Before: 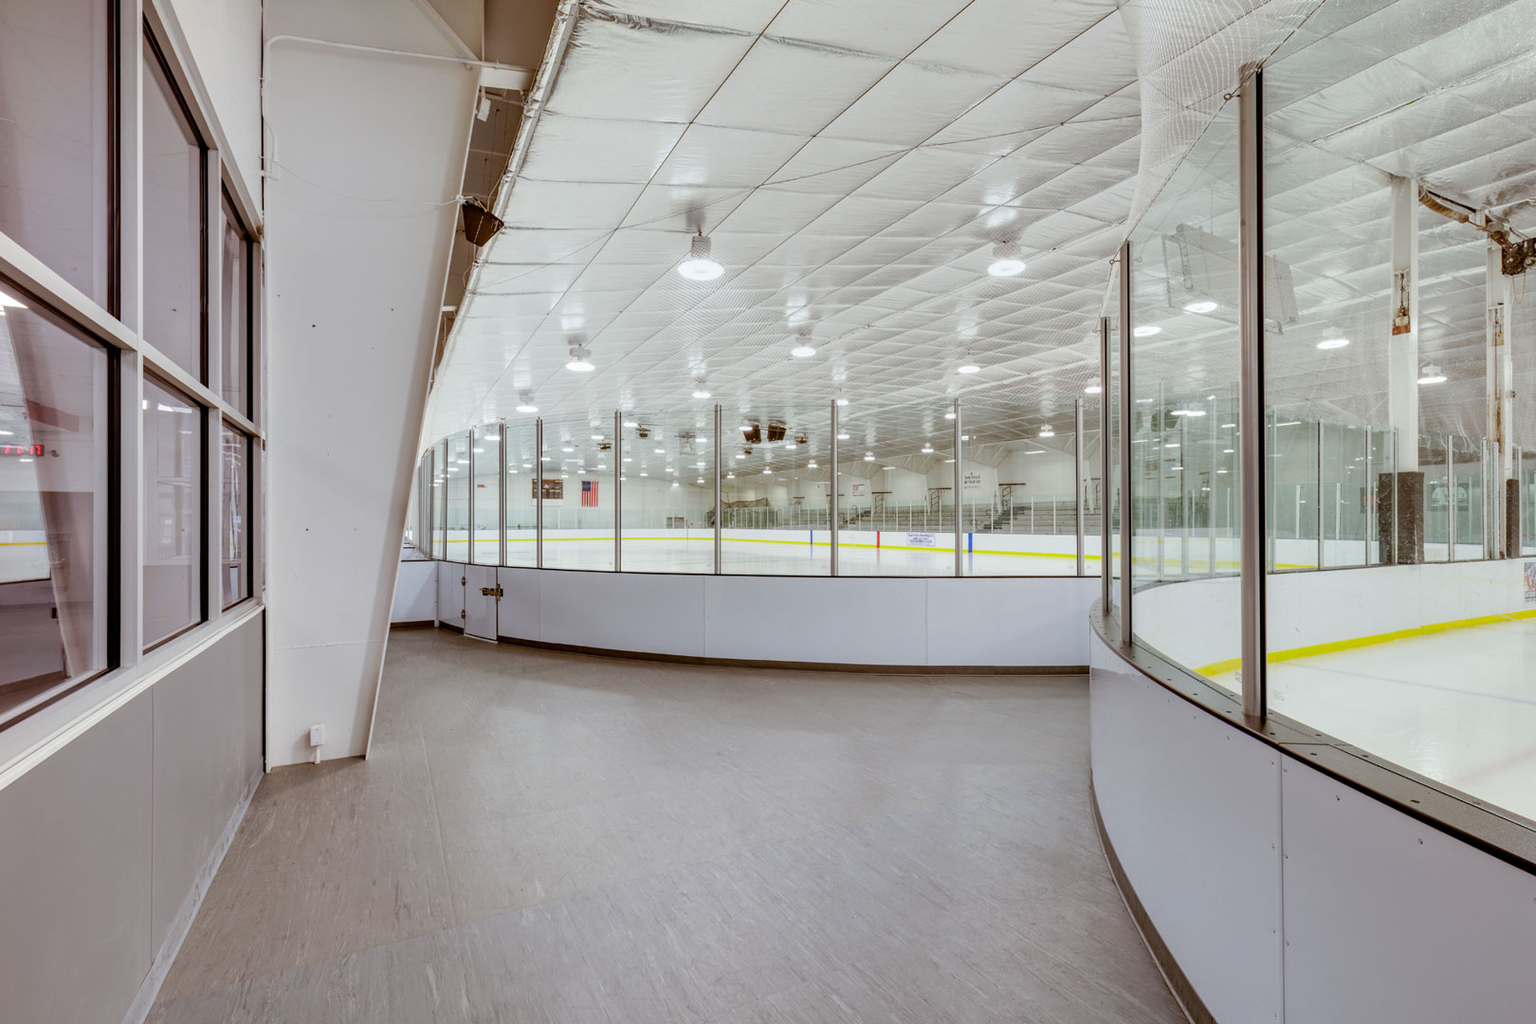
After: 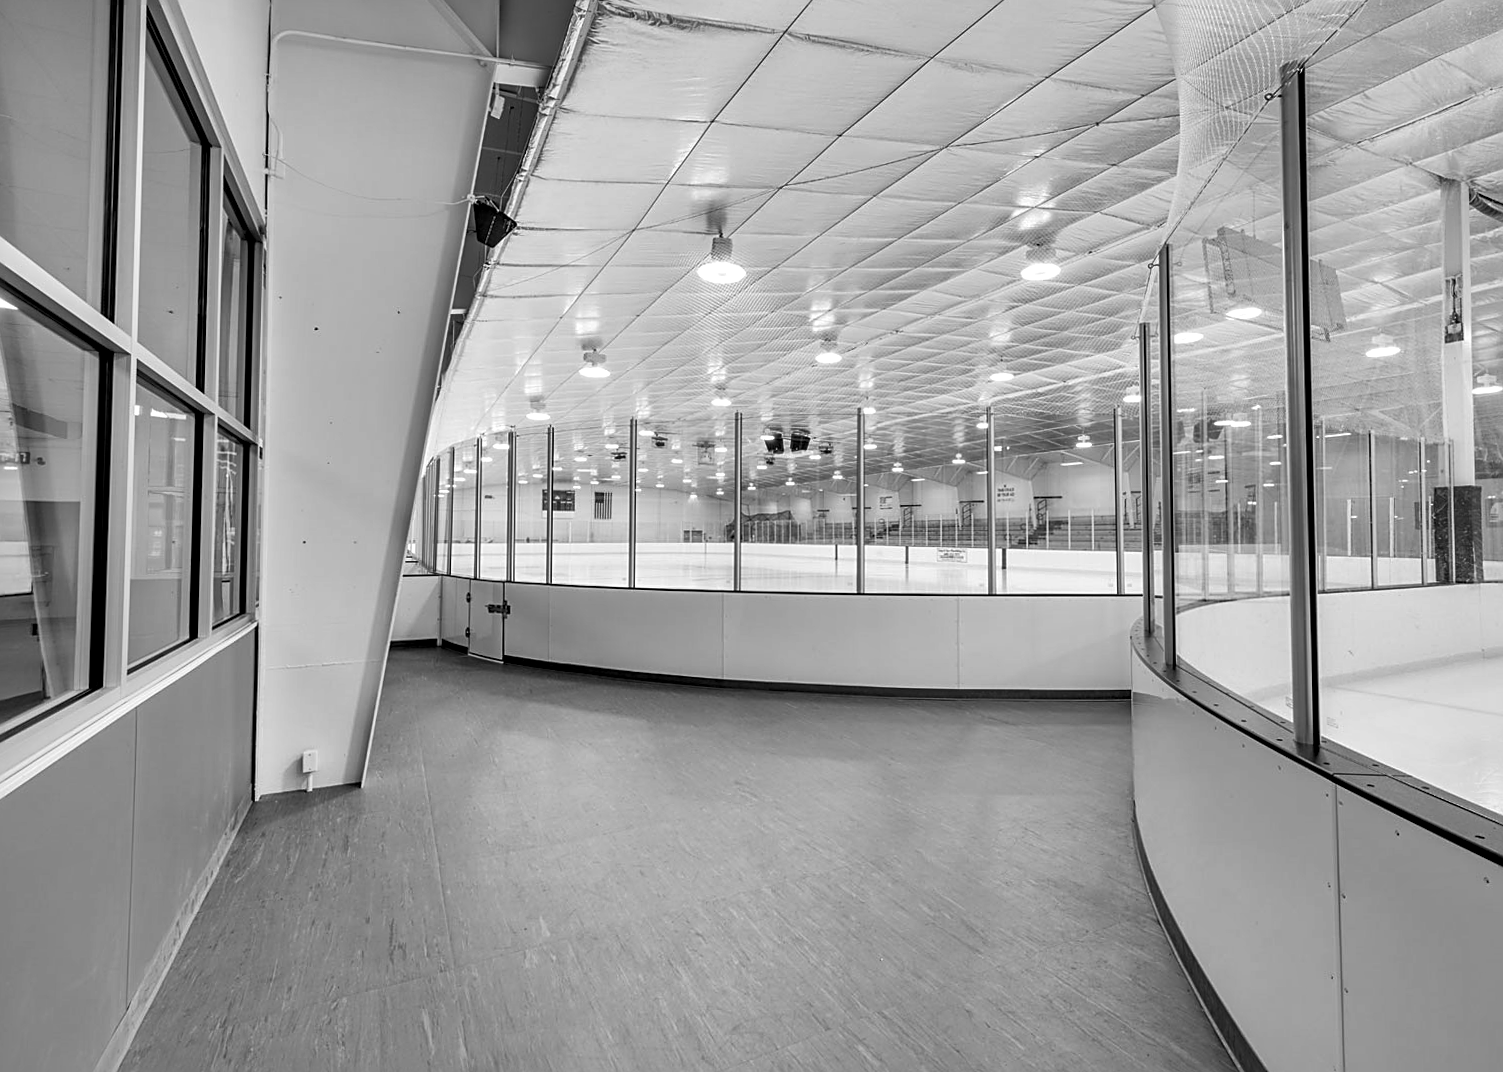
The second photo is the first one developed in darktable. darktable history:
crop and rotate: right 5.167%
base curve: curves: ch0 [(0, 0) (0.472, 0.455) (1, 1)], preserve colors none
white balance: emerald 1
sharpen: on, module defaults
local contrast: mode bilateral grid, contrast 25, coarseness 60, detail 151%, midtone range 0.2
monochrome: on, module defaults
rotate and perspective: rotation 0.226°, lens shift (vertical) -0.042, crop left 0.023, crop right 0.982, crop top 0.006, crop bottom 0.994
